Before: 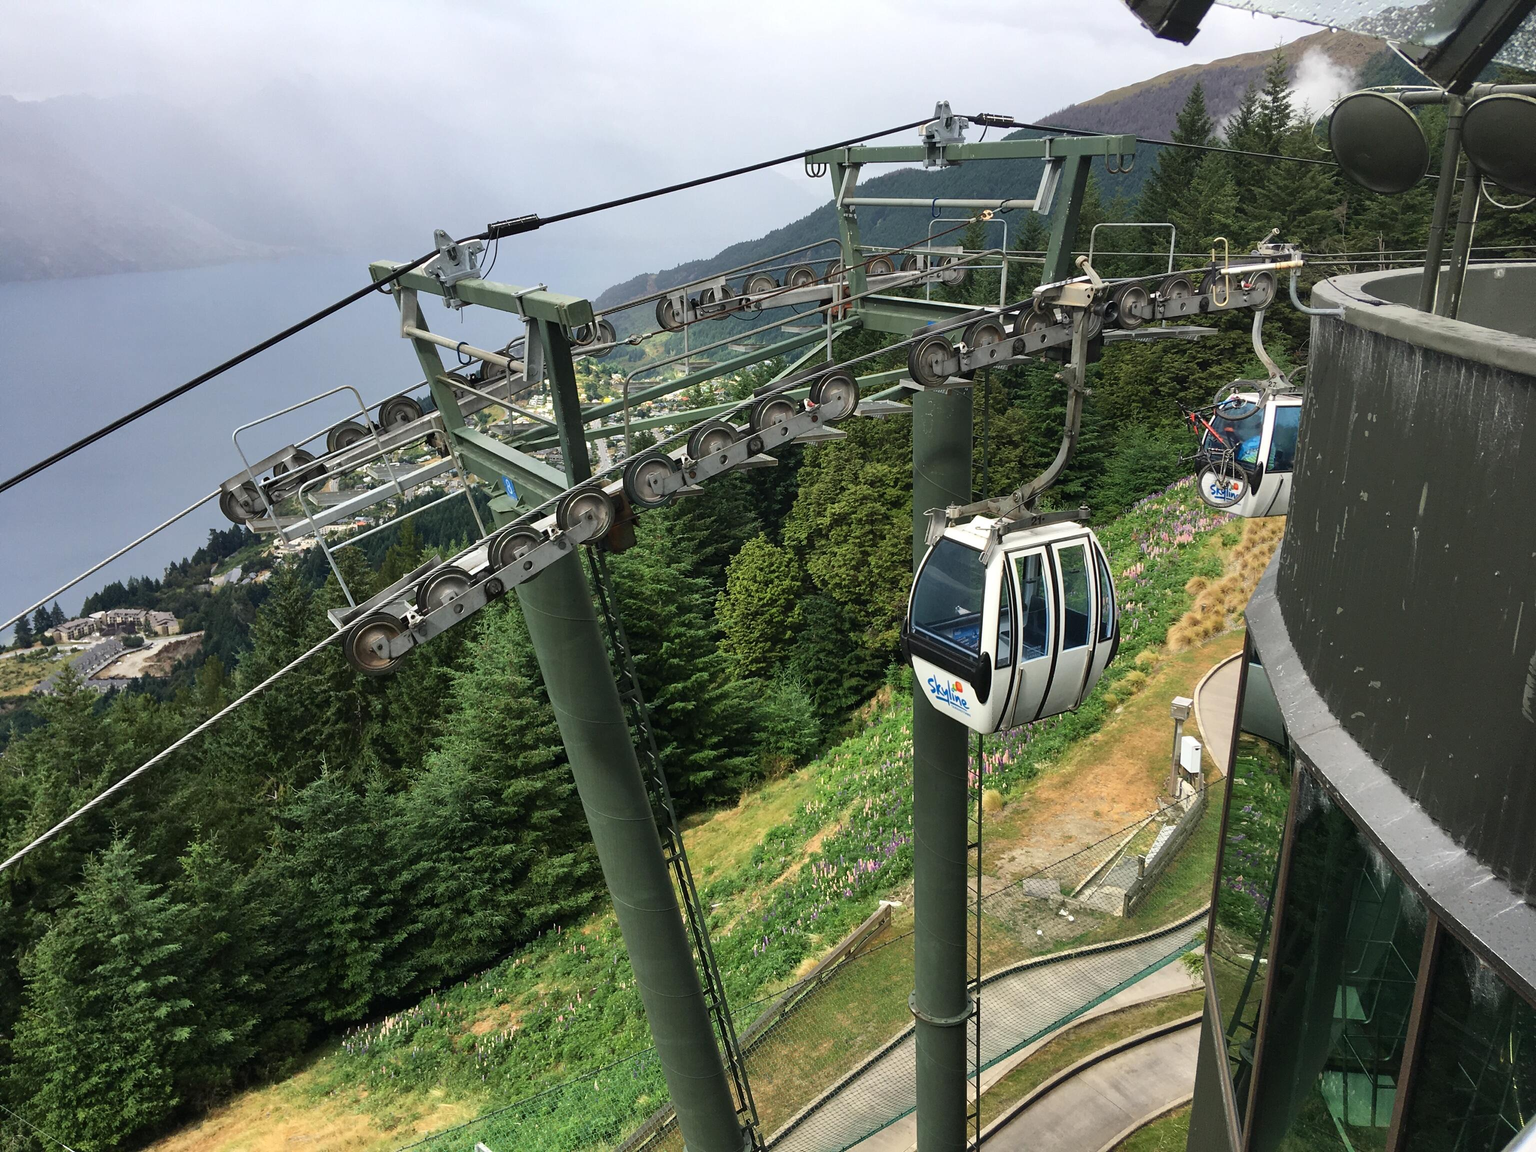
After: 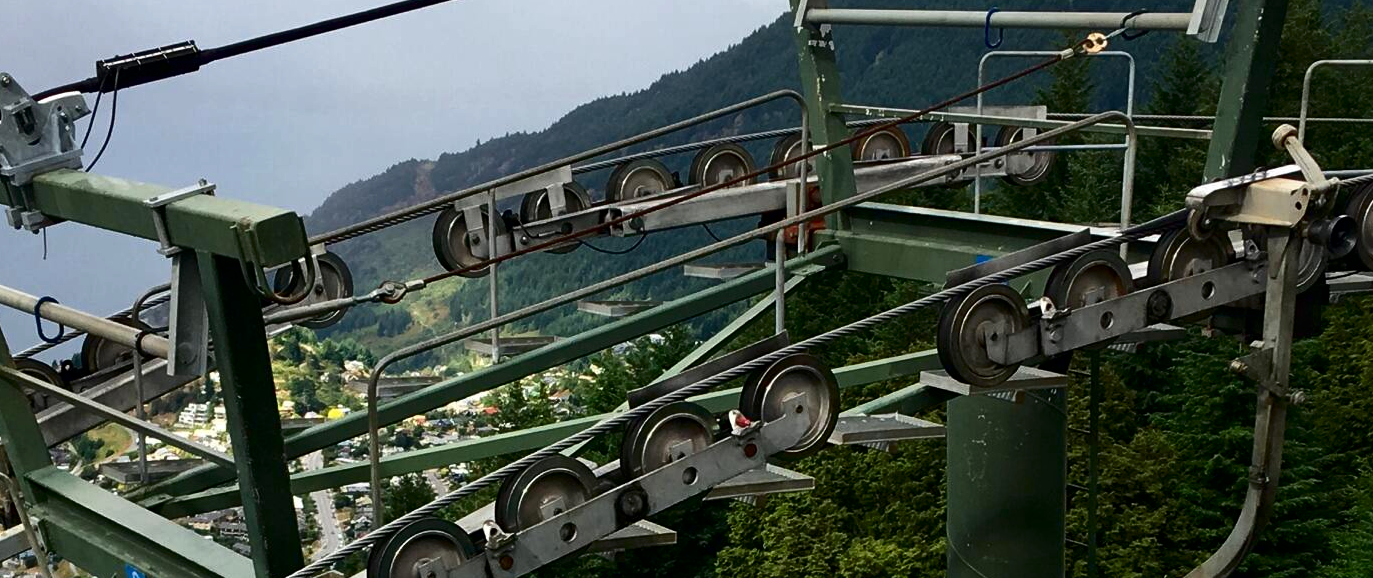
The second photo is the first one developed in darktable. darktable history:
crop: left 28.64%, top 16.832%, right 26.637%, bottom 58.055%
contrast brightness saturation: contrast 0.13, brightness -0.24, saturation 0.14
exposure: black level correction 0.005, exposure 0.014 EV, compensate highlight preservation false
